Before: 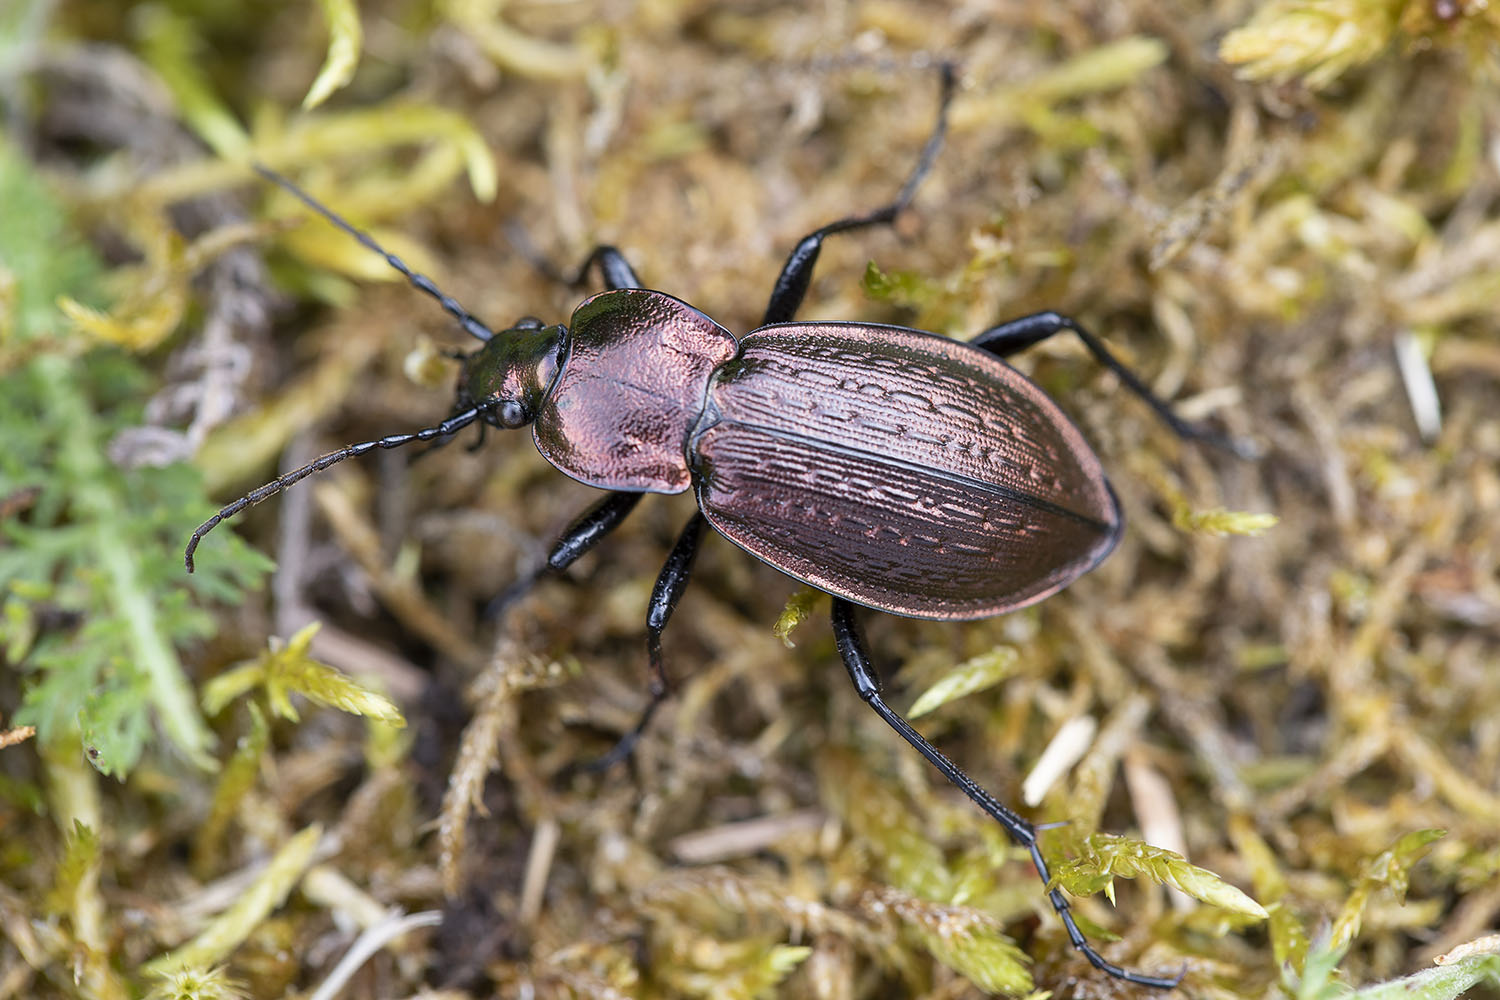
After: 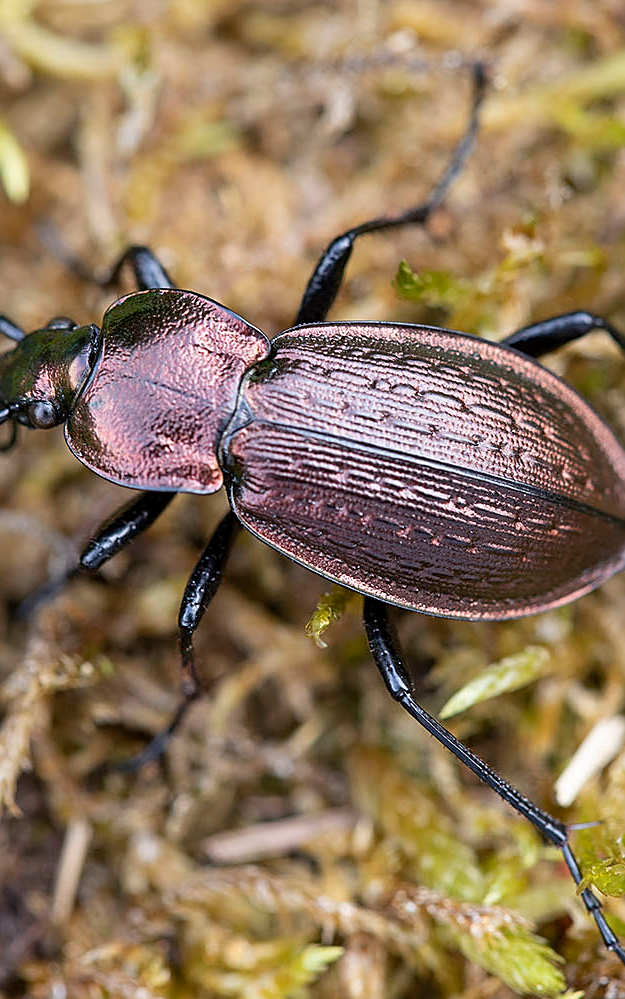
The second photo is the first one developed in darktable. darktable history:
sharpen: on, module defaults
crop: left 31.229%, right 27.105%
